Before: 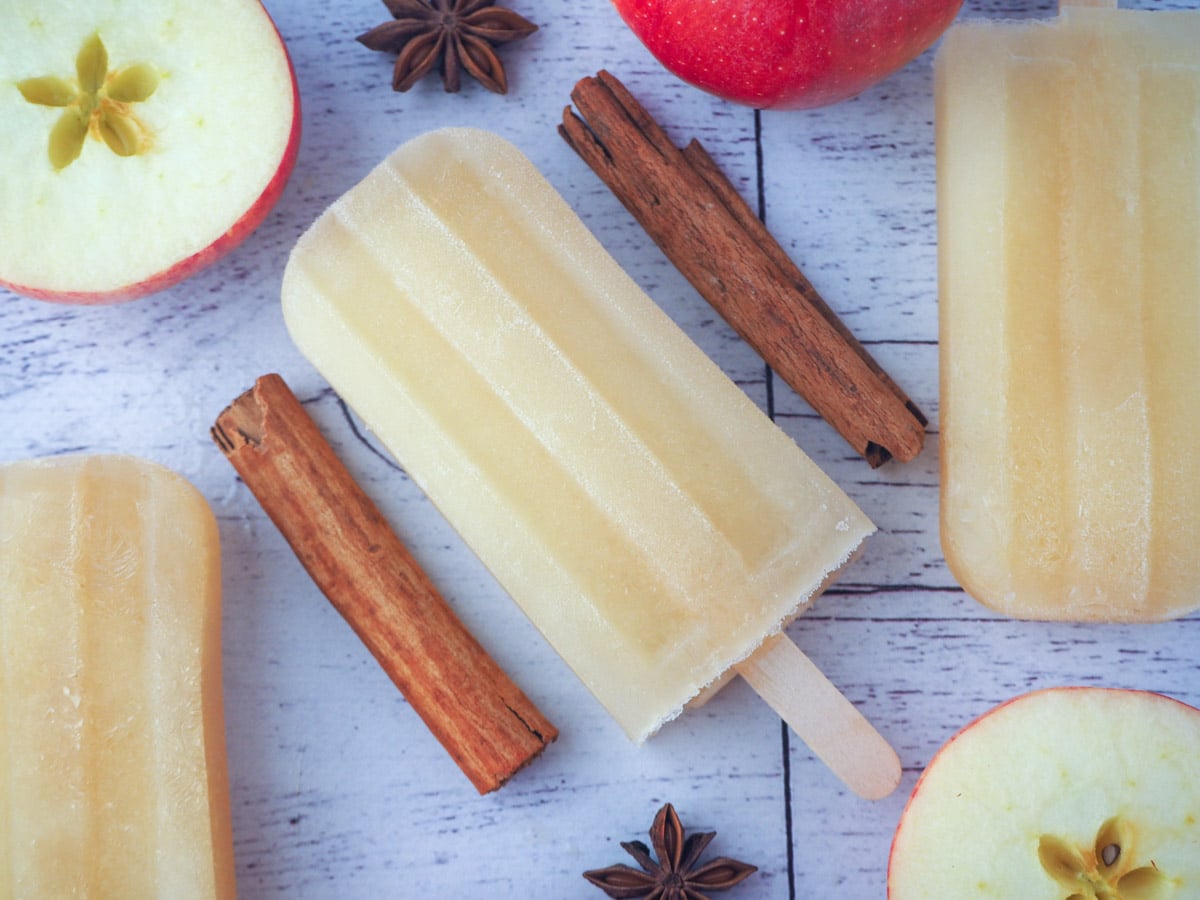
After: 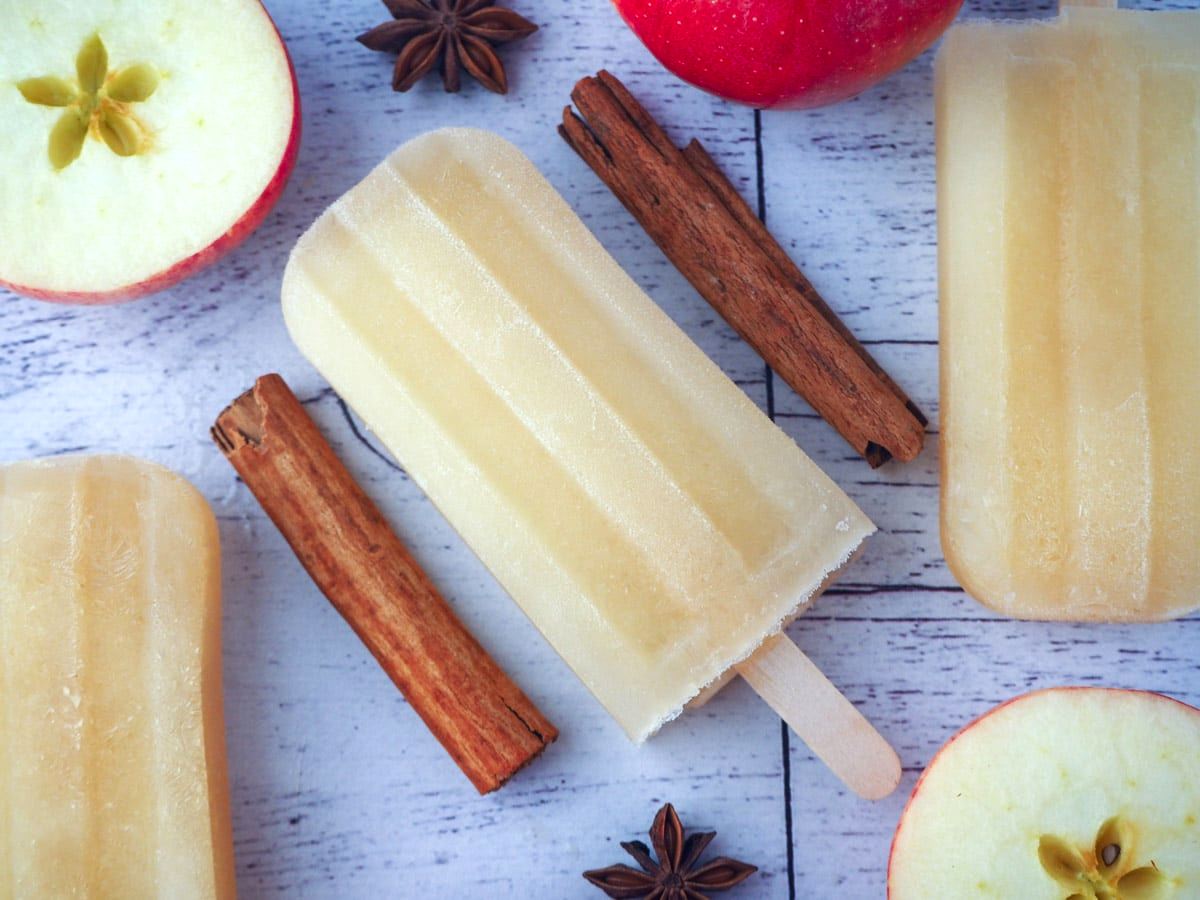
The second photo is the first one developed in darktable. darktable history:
contrast brightness saturation: contrast 0.07, brightness -0.13, saturation 0.06
exposure: exposure 0.197 EV, compensate highlight preservation false
